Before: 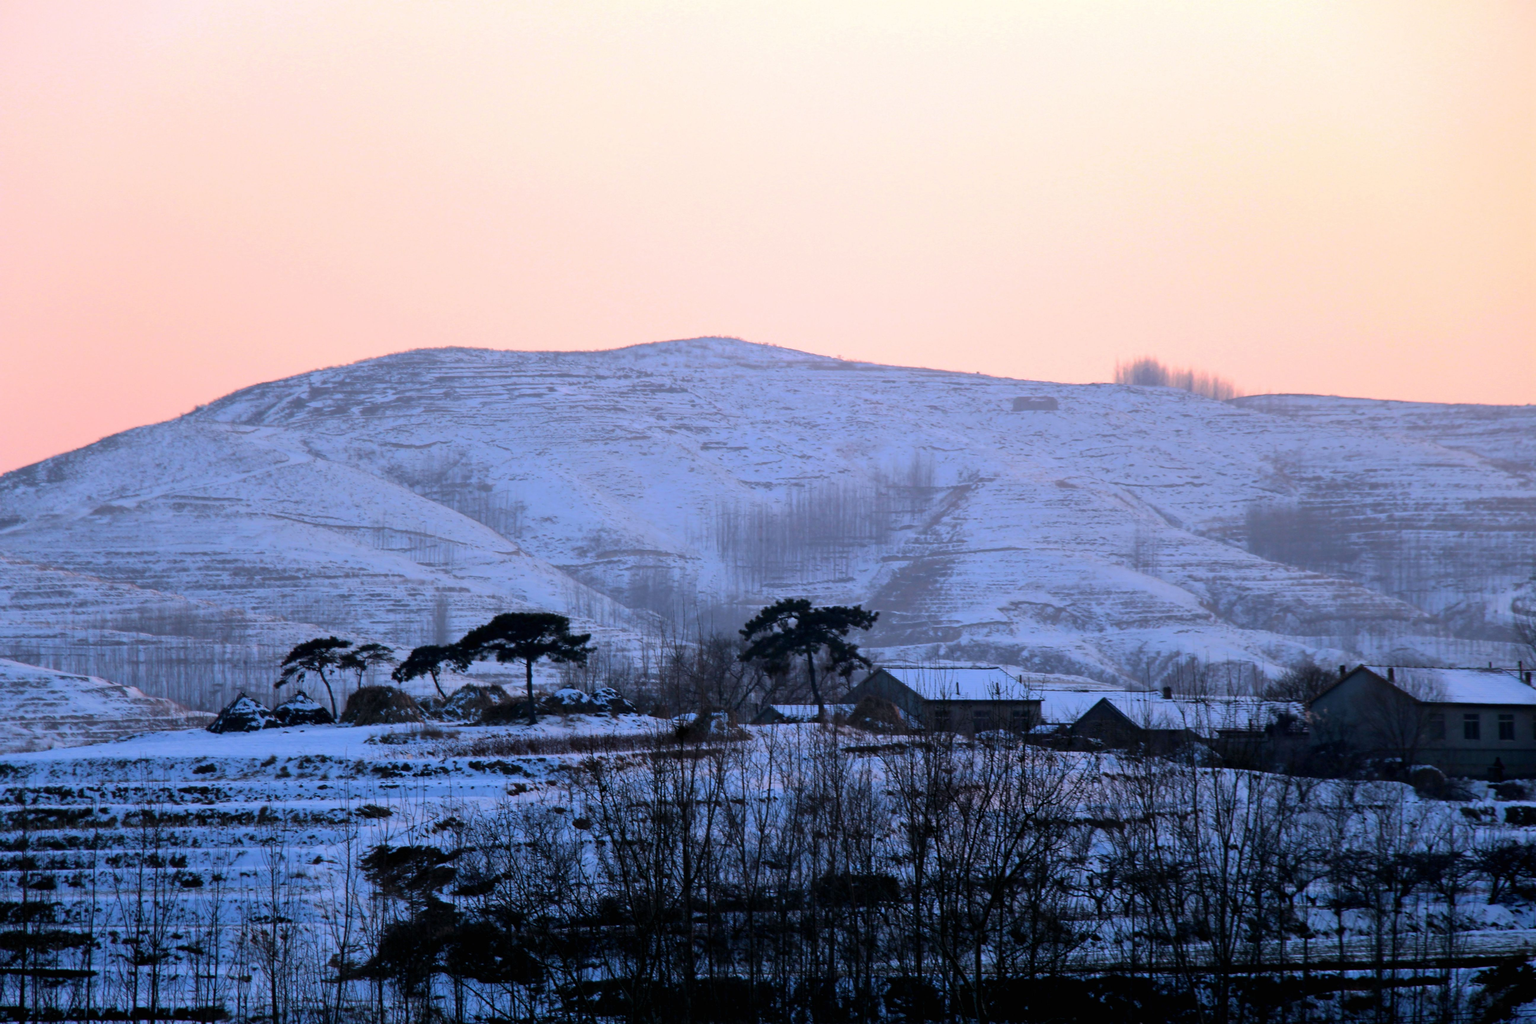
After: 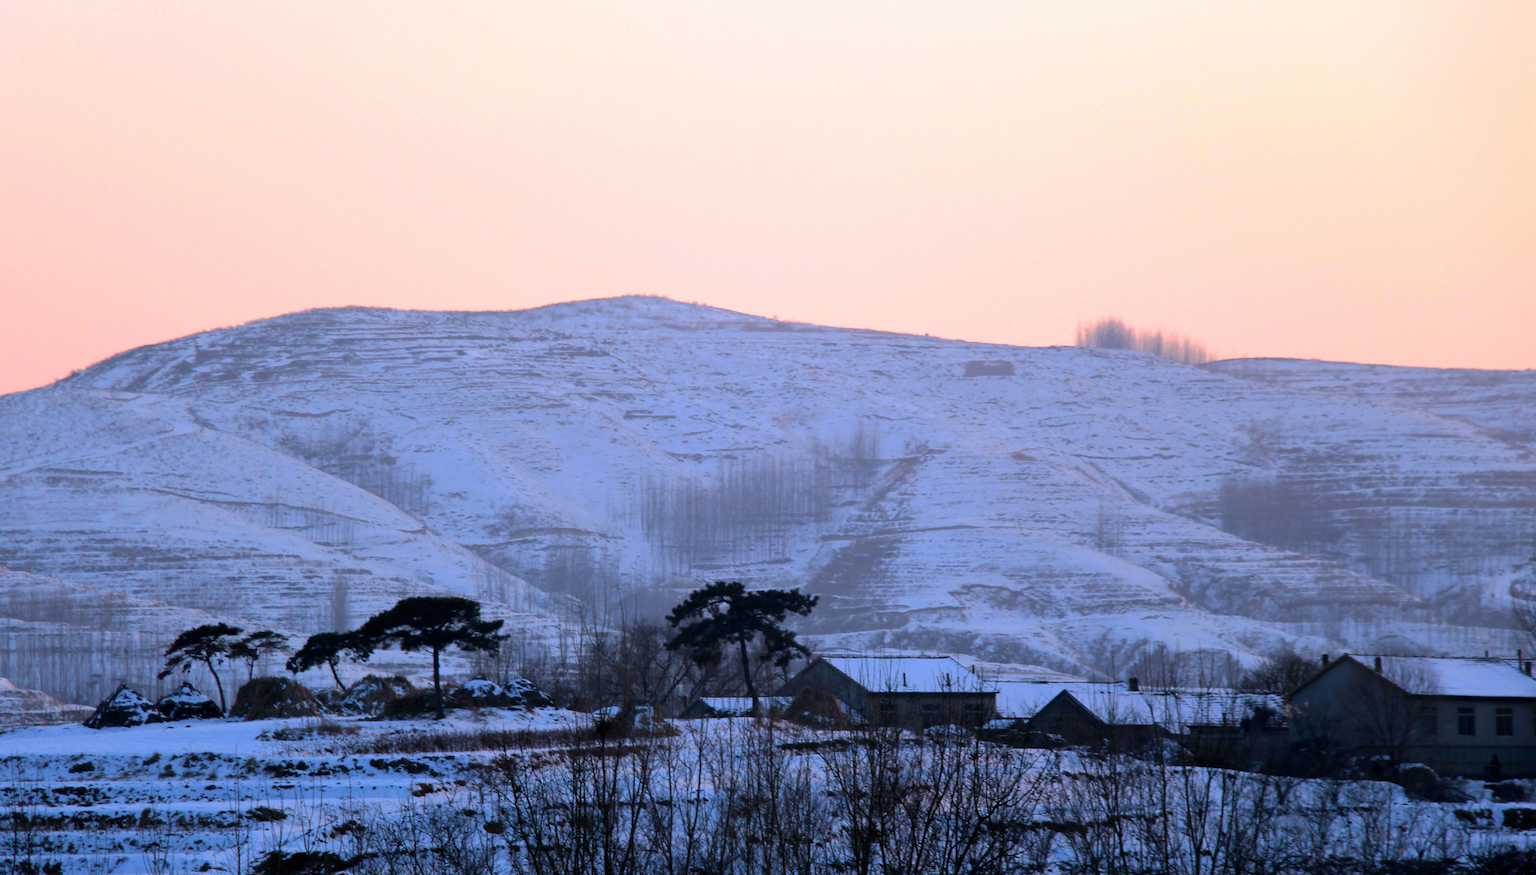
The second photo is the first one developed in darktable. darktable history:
crop: left 8.492%, top 6.544%, bottom 15.26%
